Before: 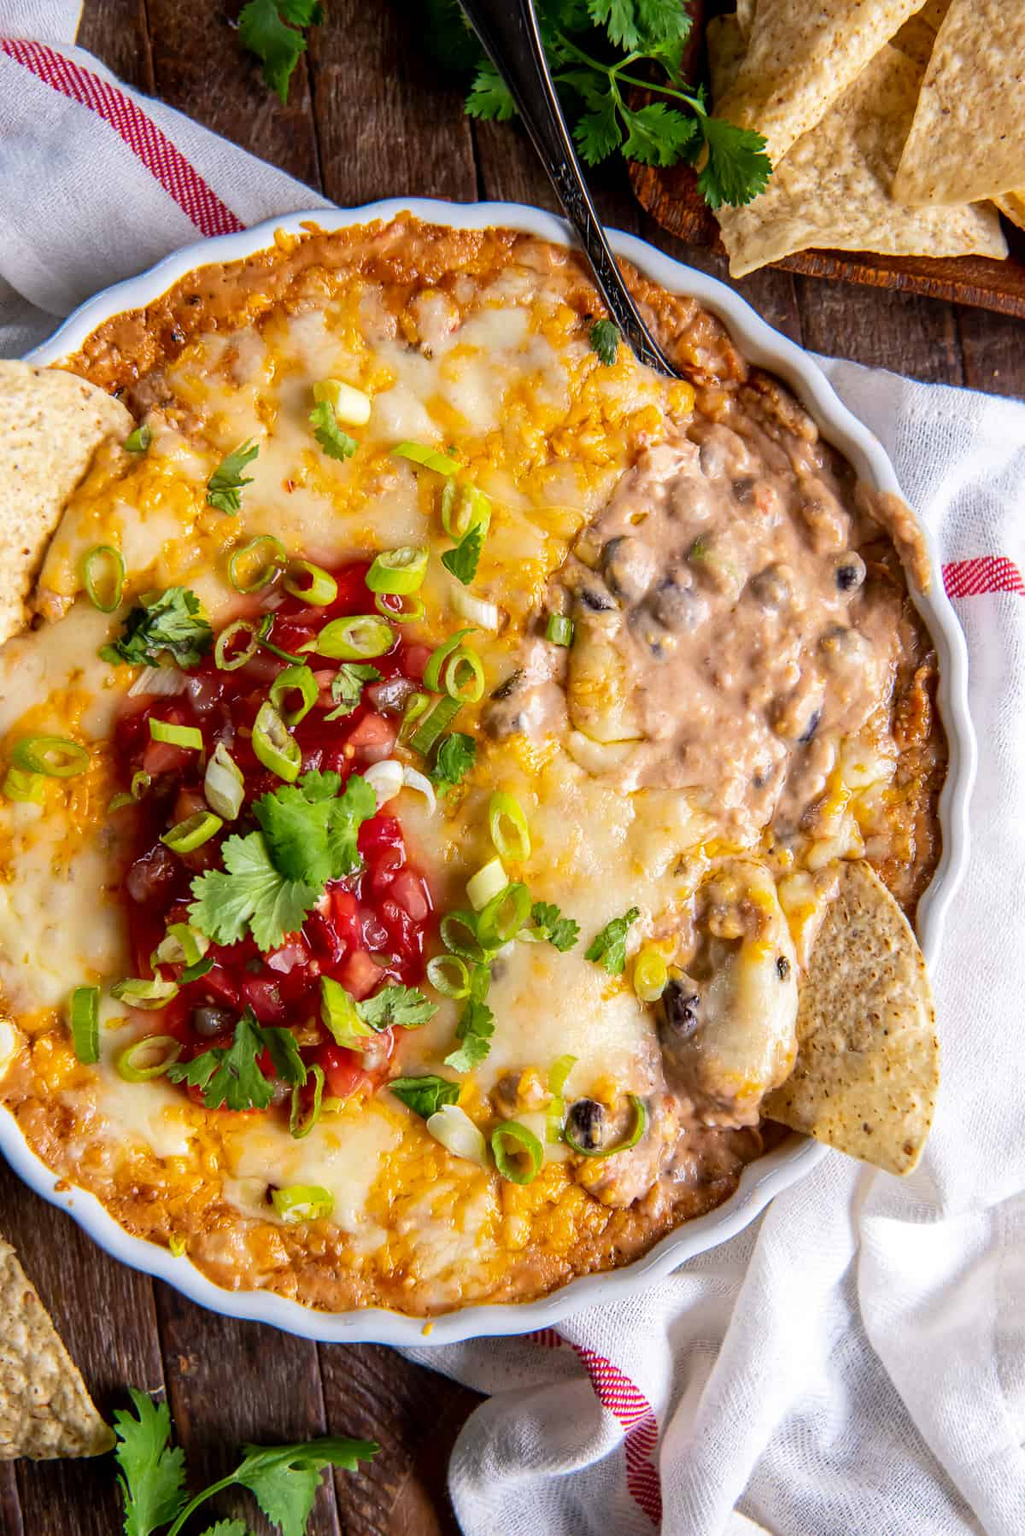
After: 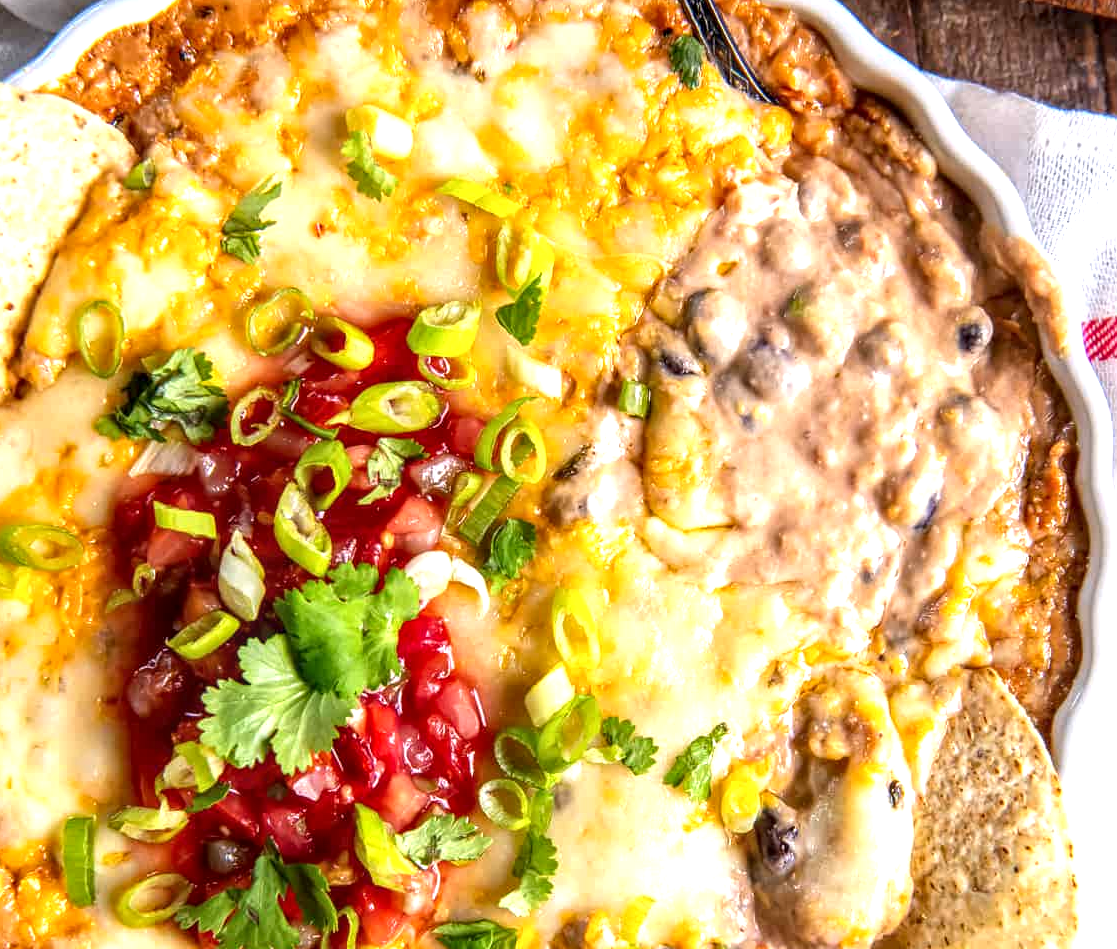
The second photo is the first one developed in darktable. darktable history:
crop: left 1.808%, top 18.904%, right 5.038%, bottom 28.292%
local contrast: detail 130%
exposure: black level correction 0, exposure 0.703 EV, compensate exposure bias true, compensate highlight preservation false
tone equalizer: edges refinement/feathering 500, mask exposure compensation -1.26 EV, preserve details no
